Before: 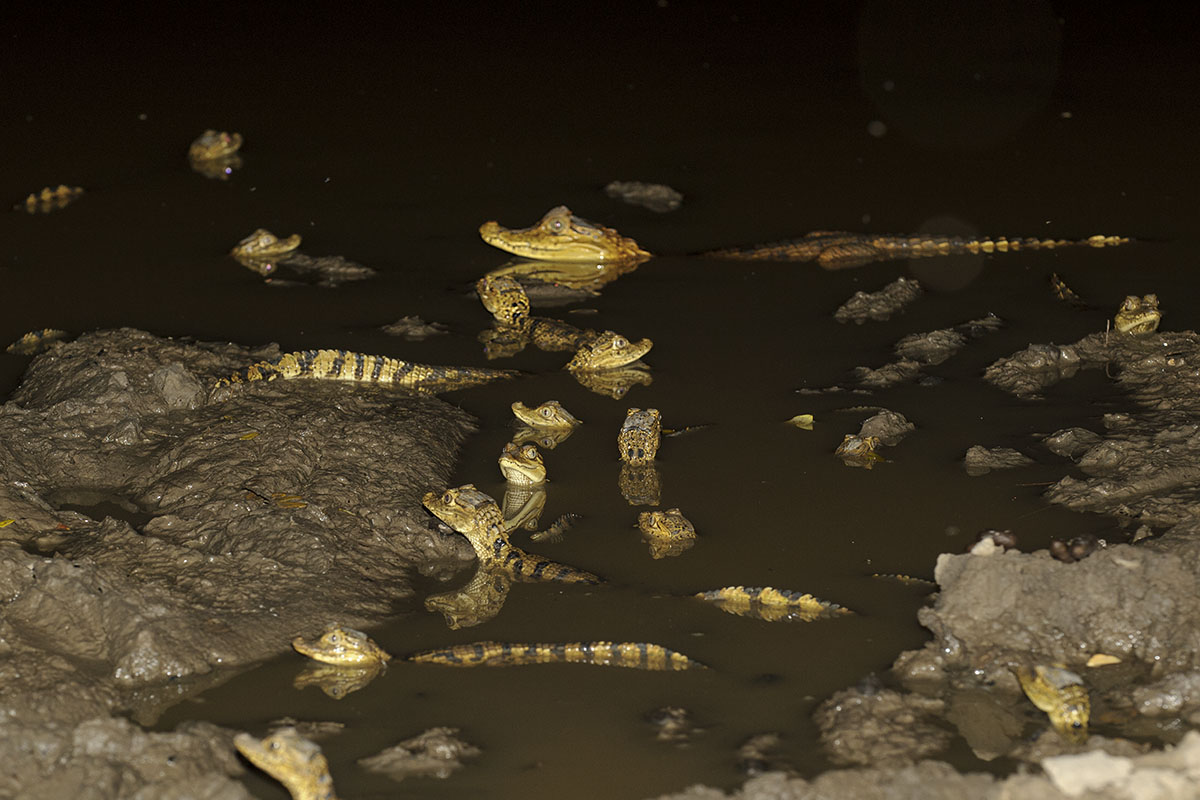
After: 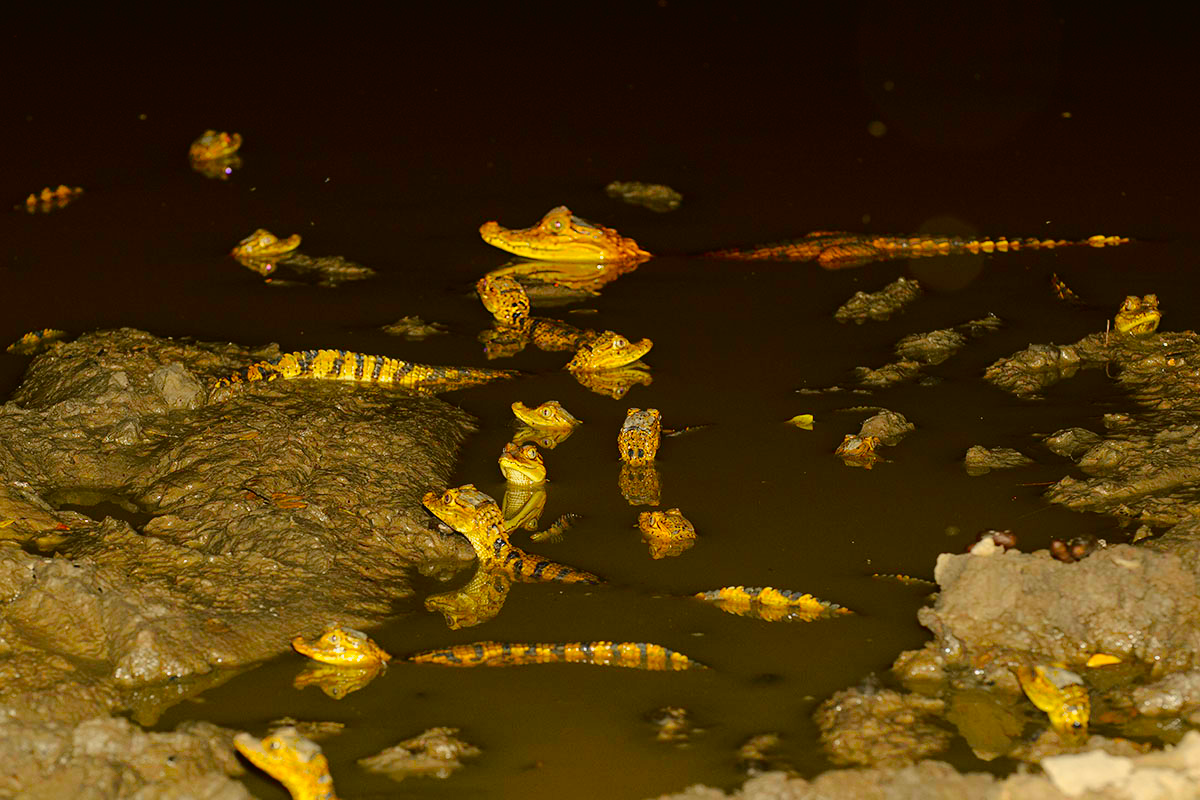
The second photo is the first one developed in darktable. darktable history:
tone curve: curves: ch0 [(0, 0.021) (0.049, 0.044) (0.152, 0.14) (0.328, 0.377) (0.473, 0.543) (0.663, 0.734) (0.84, 0.899) (1, 0.969)]; ch1 [(0, 0) (0.302, 0.331) (0.427, 0.433) (0.472, 0.47) (0.502, 0.503) (0.527, 0.524) (0.564, 0.591) (0.602, 0.632) (0.677, 0.701) (0.859, 0.885) (1, 1)]; ch2 [(0, 0) (0.33, 0.301) (0.447, 0.44) (0.487, 0.496) (0.502, 0.516) (0.535, 0.563) (0.565, 0.6) (0.618, 0.629) (1, 1)], color space Lab, independent channels, preserve colors none
color balance: input saturation 134.34%, contrast -10.04%, contrast fulcrum 19.67%, output saturation 133.51%
